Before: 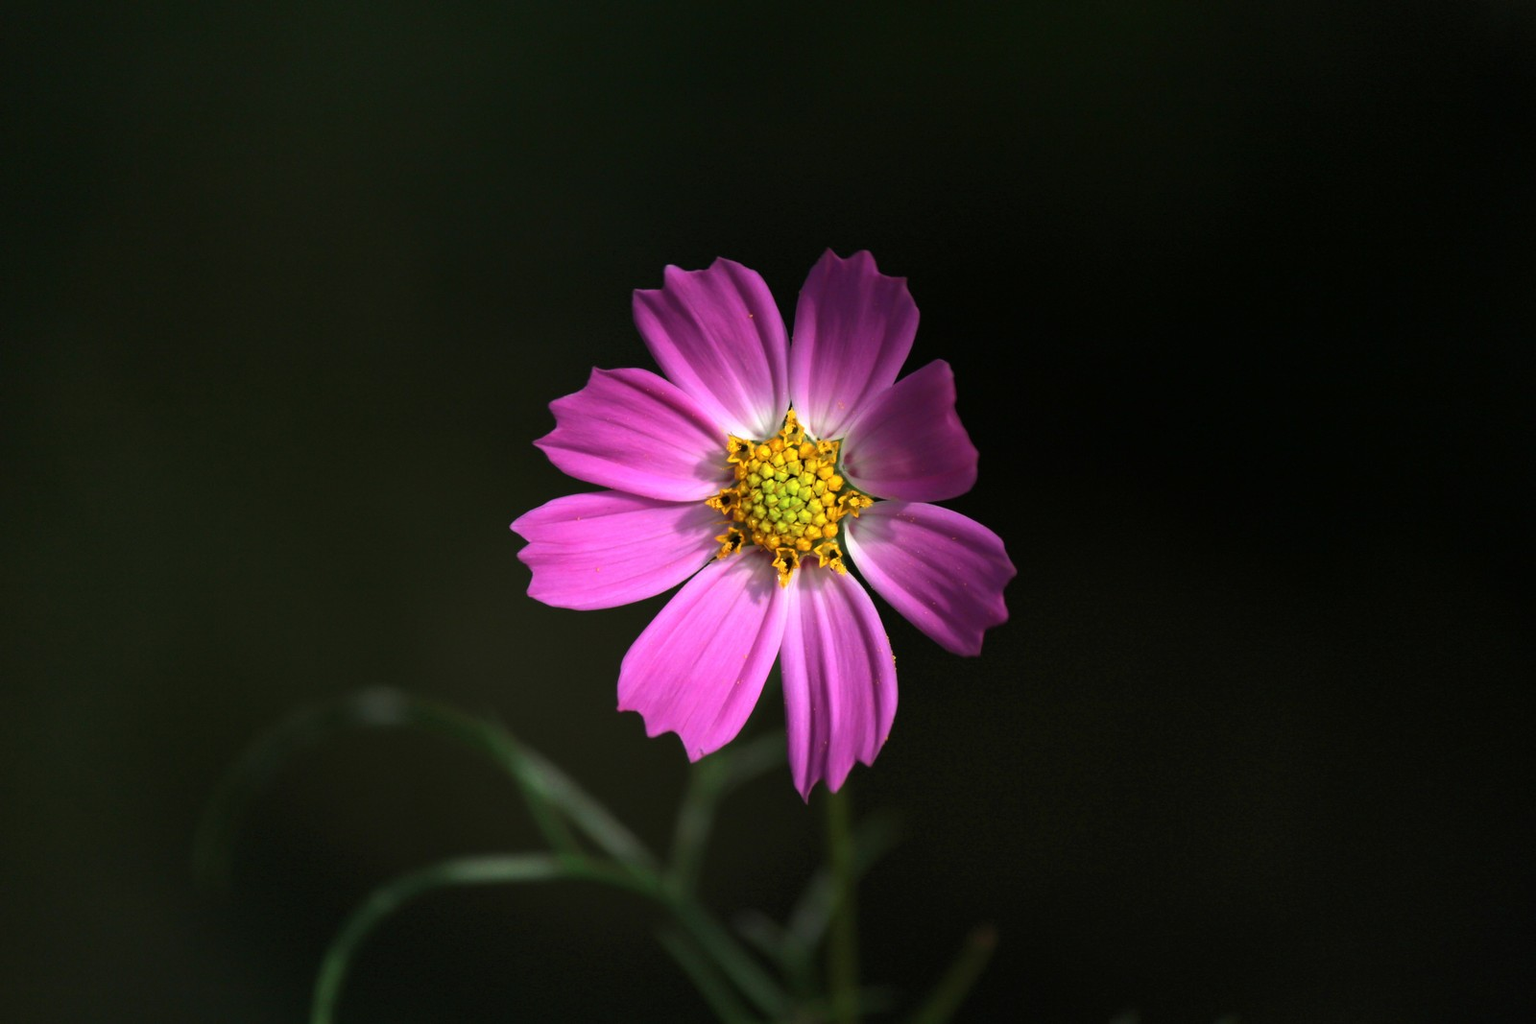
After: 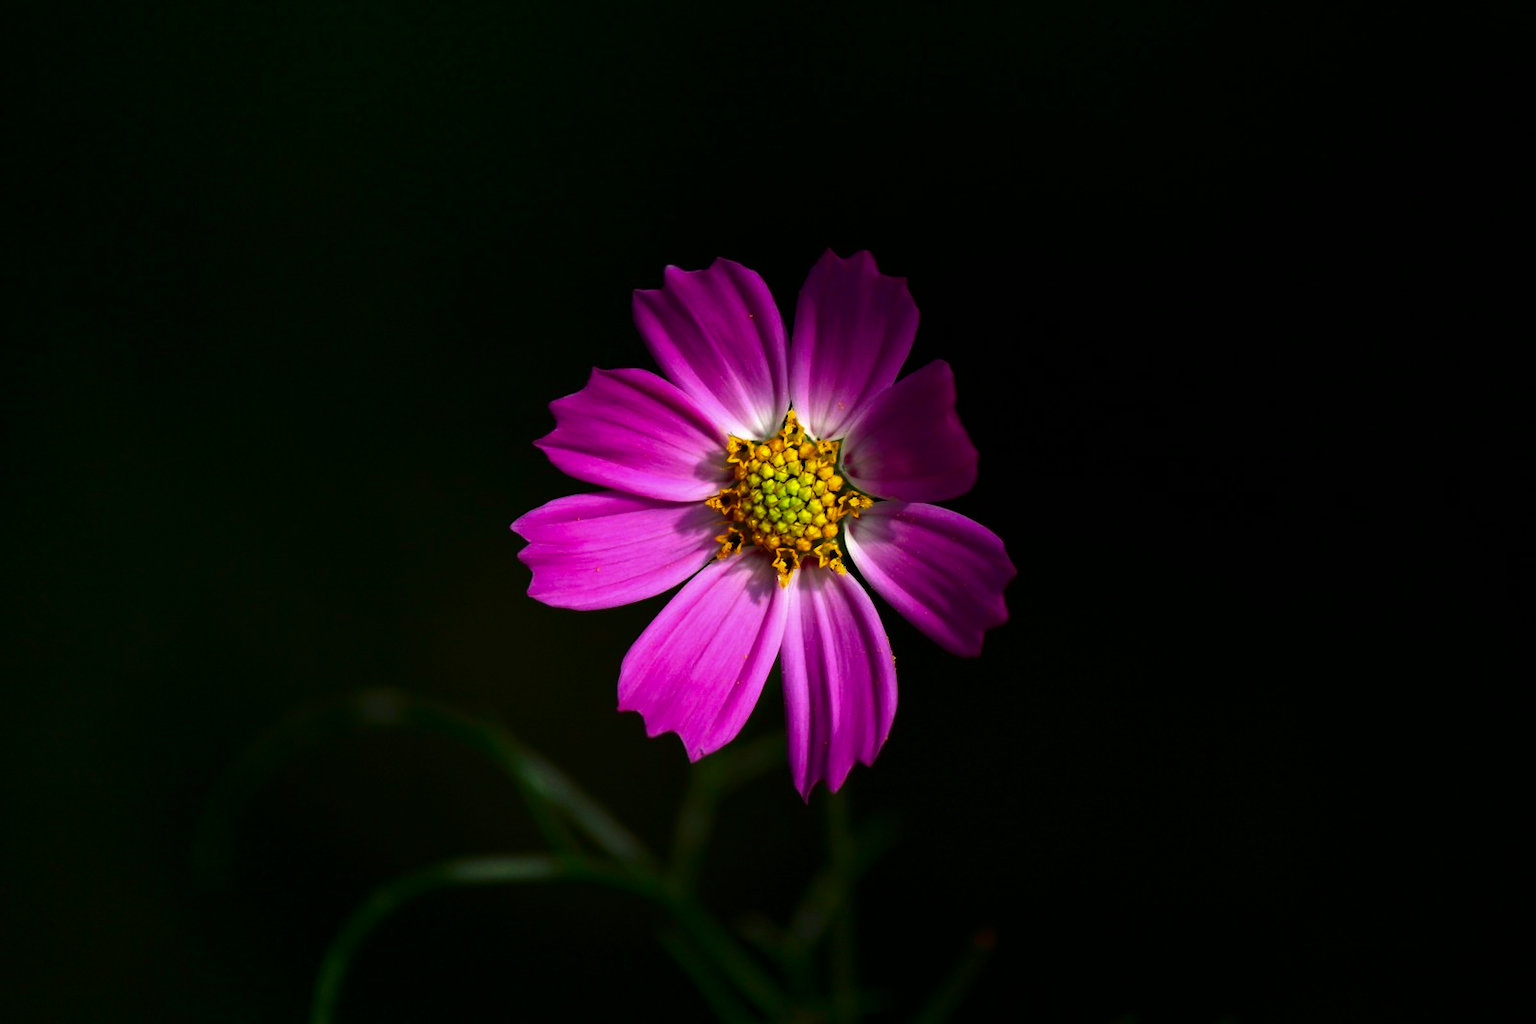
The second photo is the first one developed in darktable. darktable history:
contrast brightness saturation: contrast 0.101, brightness -0.276, saturation 0.149
